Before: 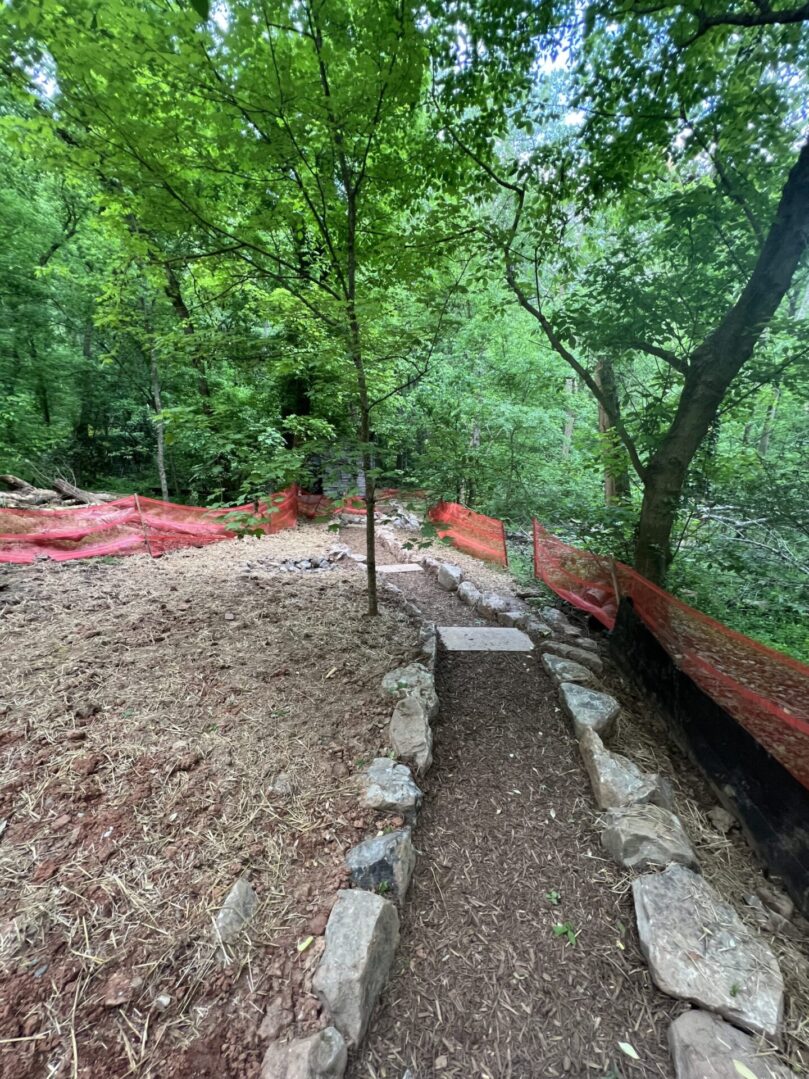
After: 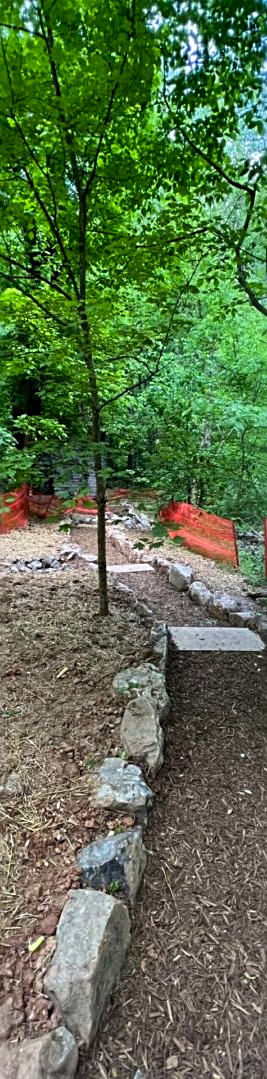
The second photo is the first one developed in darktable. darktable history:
color balance rgb: power › luminance -9.219%, perceptual saturation grading › global saturation 29.605%, global vibrance 20%
sharpen: radius 2.211, amount 0.383, threshold 0.009
crop: left 33.276%, right 33.696%
